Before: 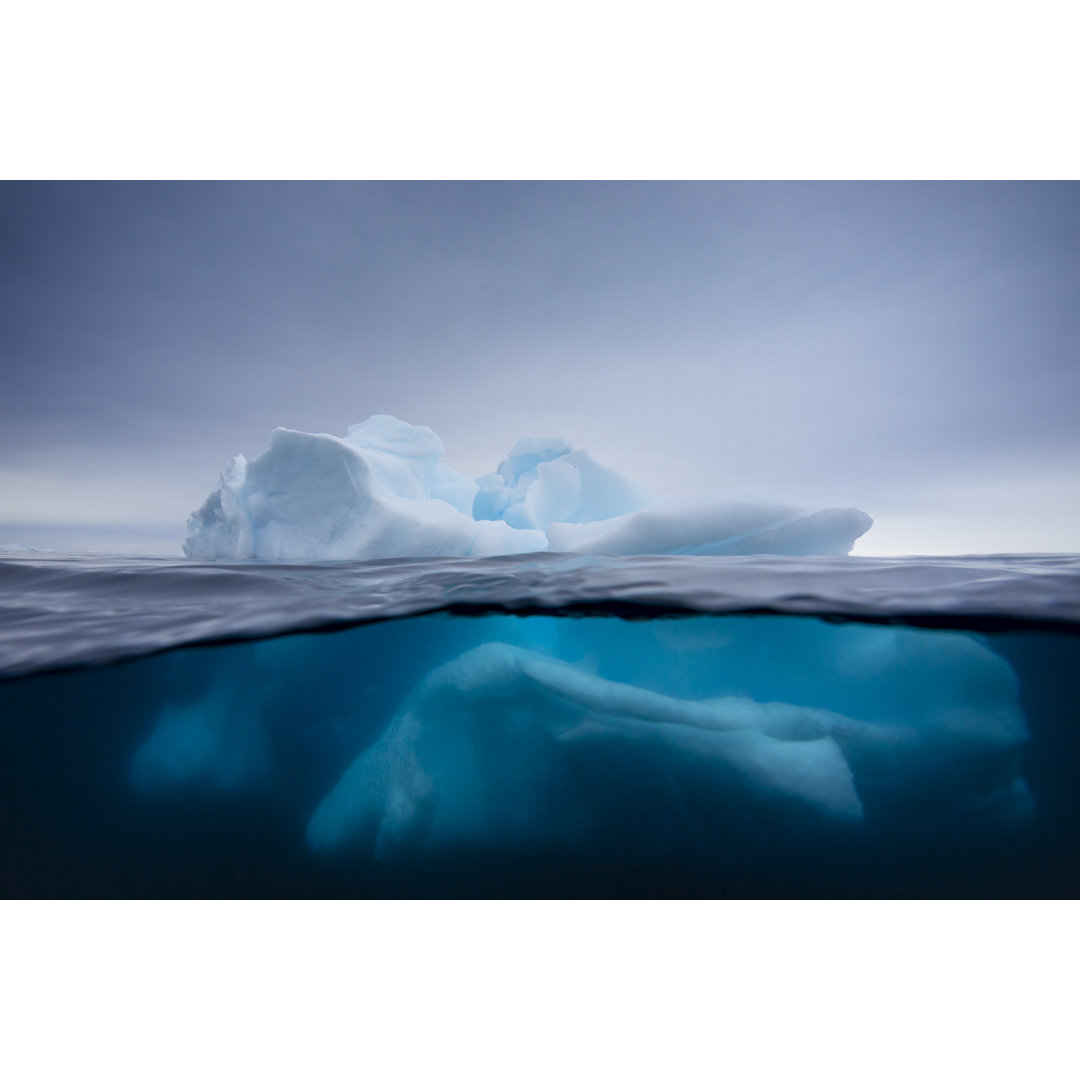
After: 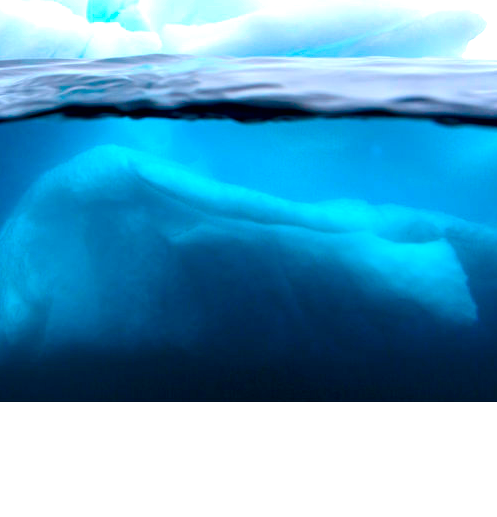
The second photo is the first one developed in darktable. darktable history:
crop: left 35.815%, top 46.156%, right 18.087%, bottom 5.931%
exposure: black level correction 0, exposure 1.2 EV, compensate exposure bias true, compensate highlight preservation false
contrast brightness saturation: contrast 0.083, saturation 0.197
